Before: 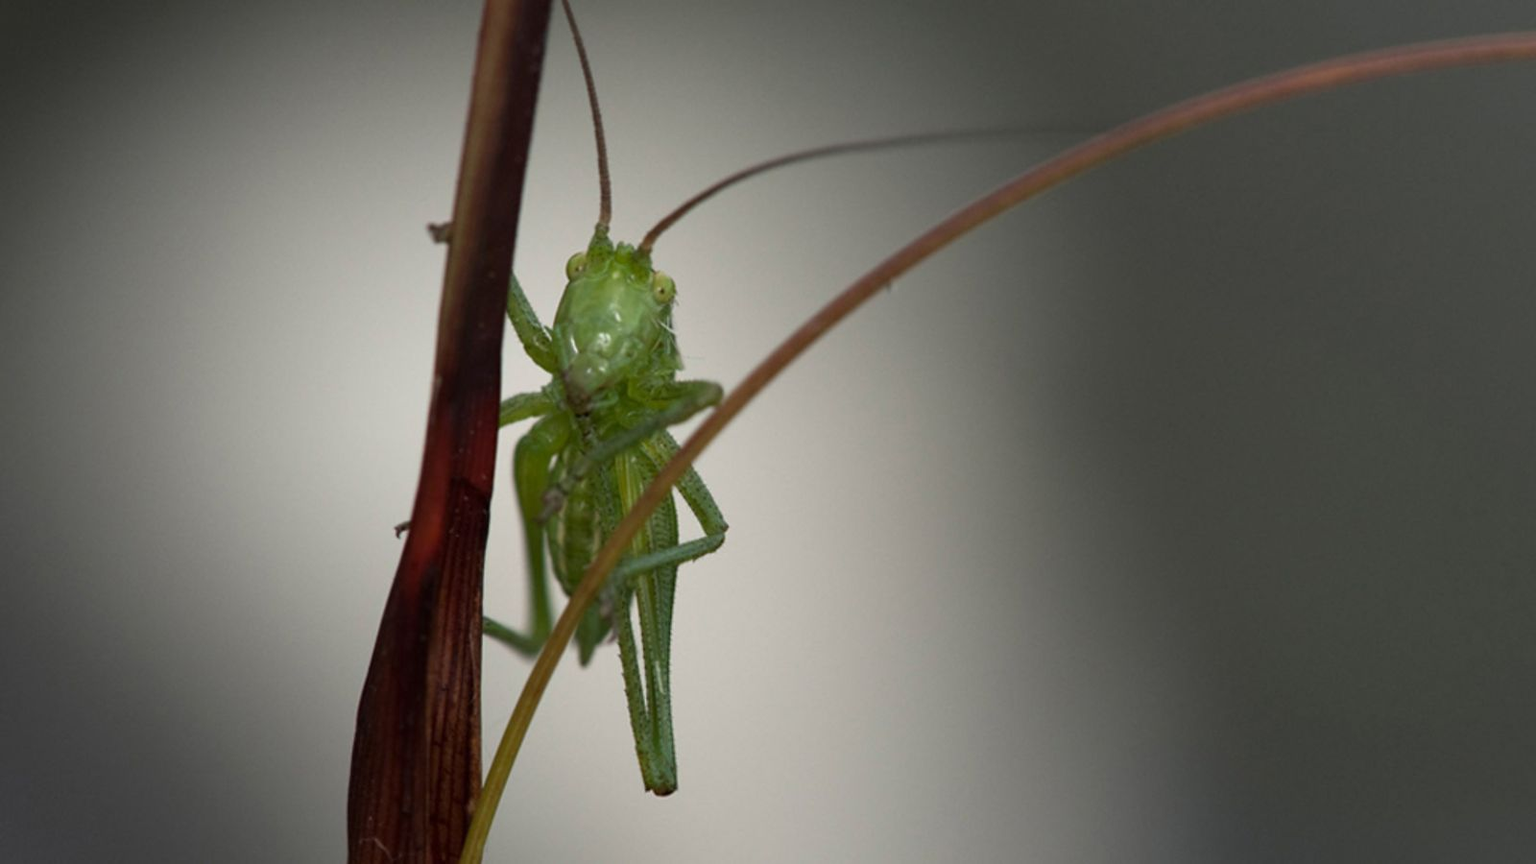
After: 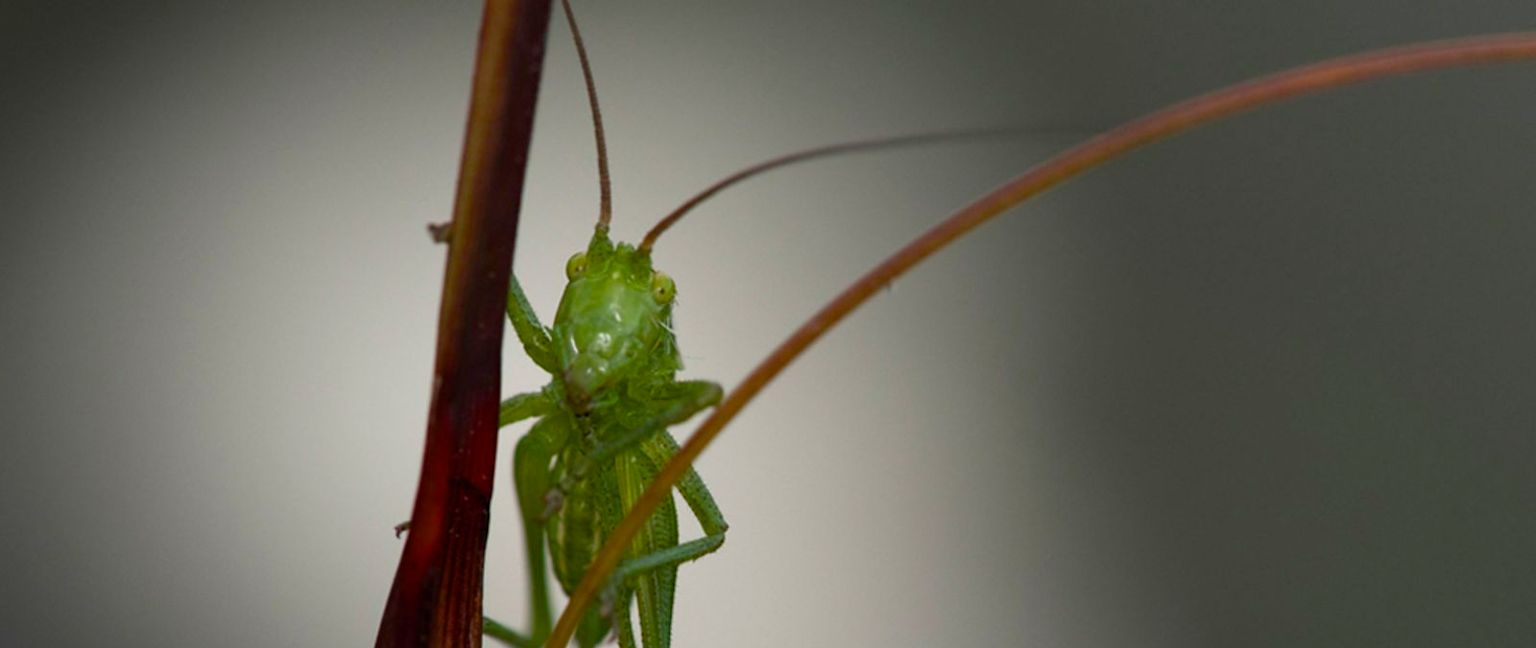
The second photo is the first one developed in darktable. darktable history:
exposure: exposure -0.116 EV, compensate exposure bias true, compensate highlight preservation false
color balance rgb: perceptual saturation grading › global saturation 35%, perceptual saturation grading › highlights -30%, perceptual saturation grading › shadows 35%, perceptual brilliance grading › global brilliance 3%, perceptual brilliance grading › highlights -3%, perceptual brilliance grading › shadows 3%
crop: bottom 24.988%
